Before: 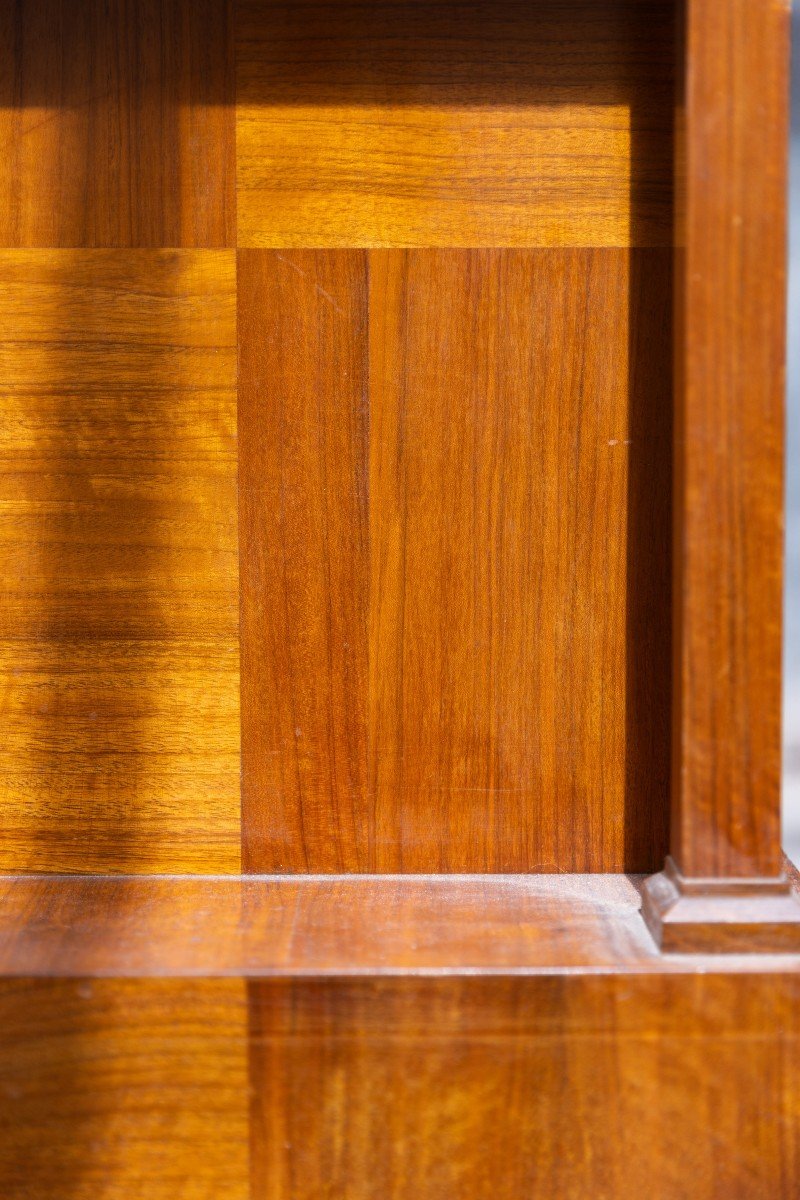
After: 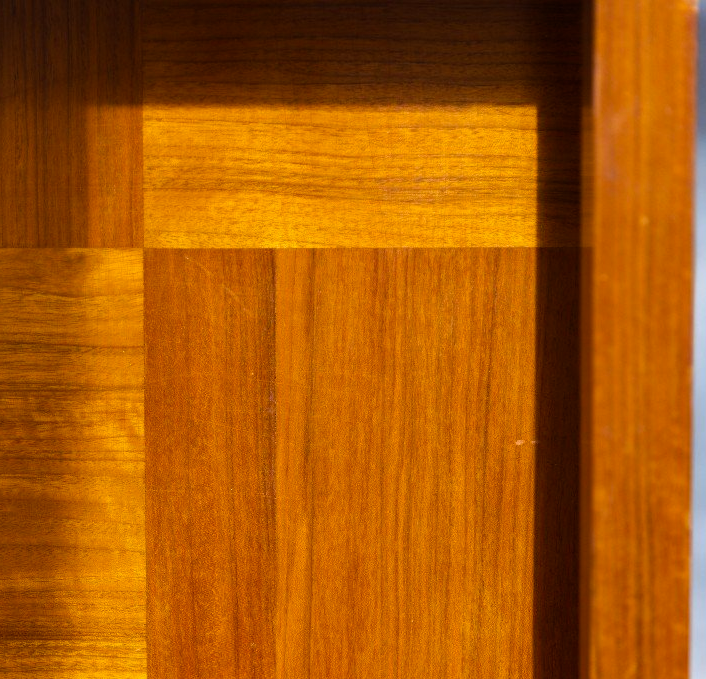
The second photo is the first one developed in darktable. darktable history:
color balance rgb: perceptual saturation grading › global saturation 14.763%, global vibrance 11.566%, contrast 4.916%
crop and rotate: left 11.638%, bottom 43.375%
base curve: curves: ch0 [(0, 0) (0.283, 0.295) (1, 1)], preserve colors none
